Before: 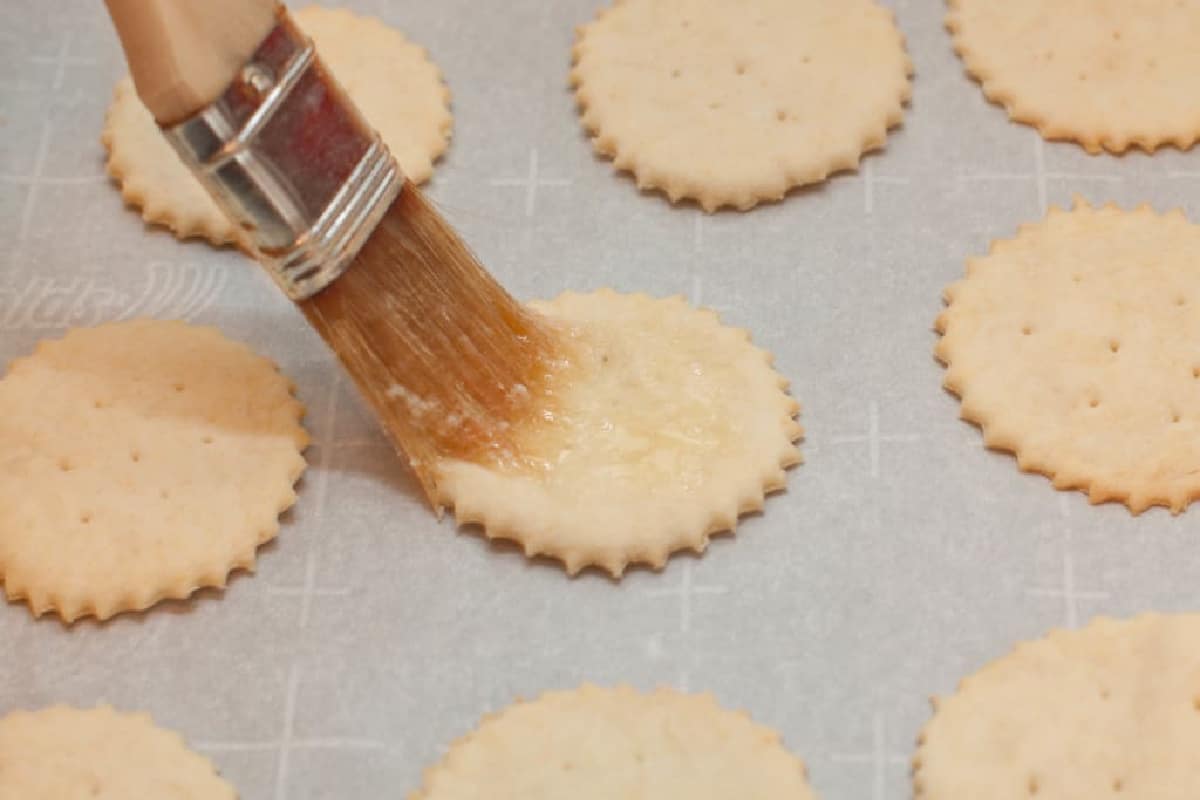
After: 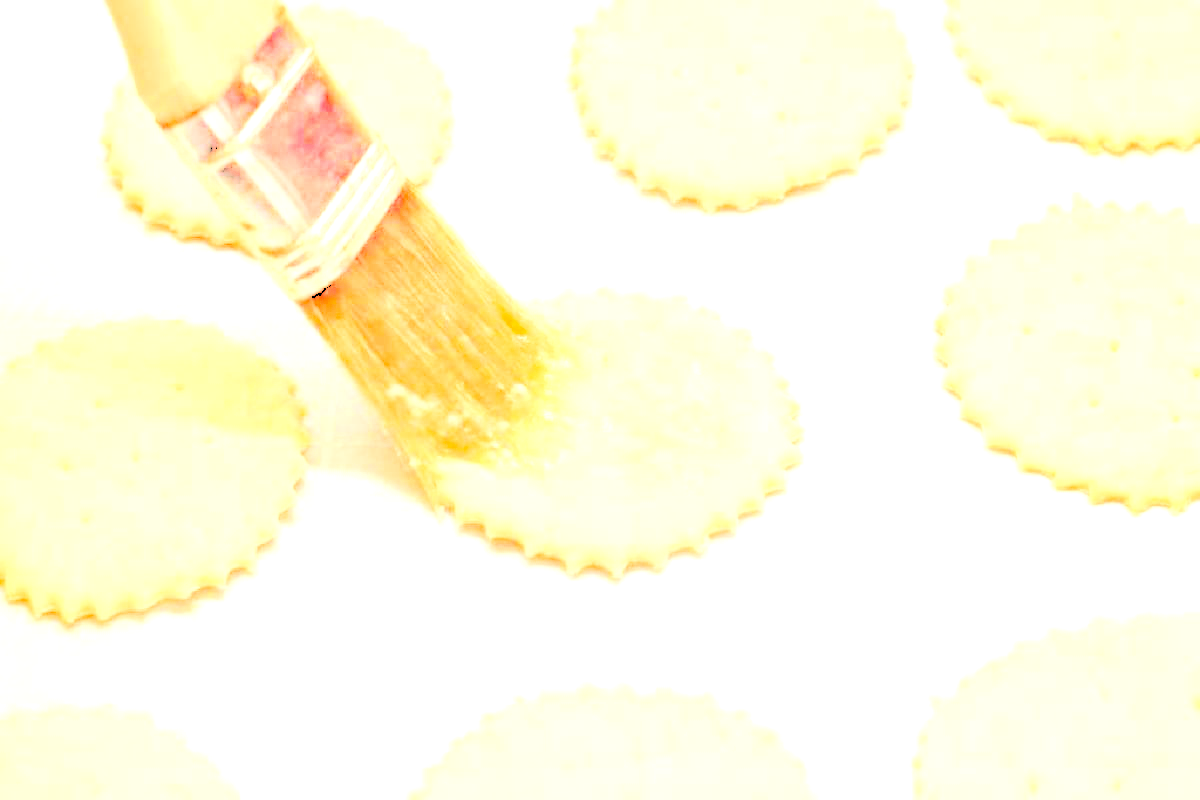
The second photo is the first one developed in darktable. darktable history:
levels: levels [0.246, 0.246, 0.506]
exposure: black level correction 0.001, exposure 0.5 EV, compensate exposure bias true, compensate highlight preservation false
